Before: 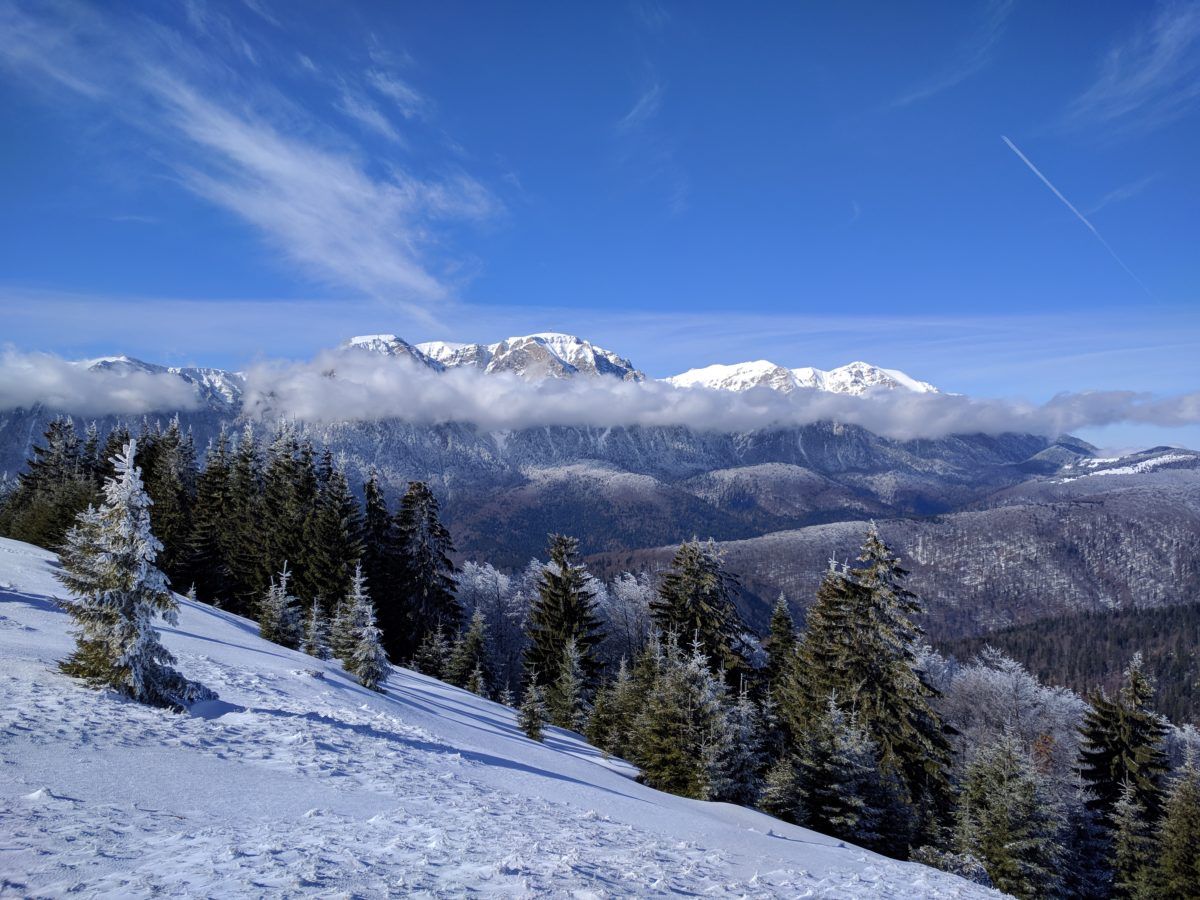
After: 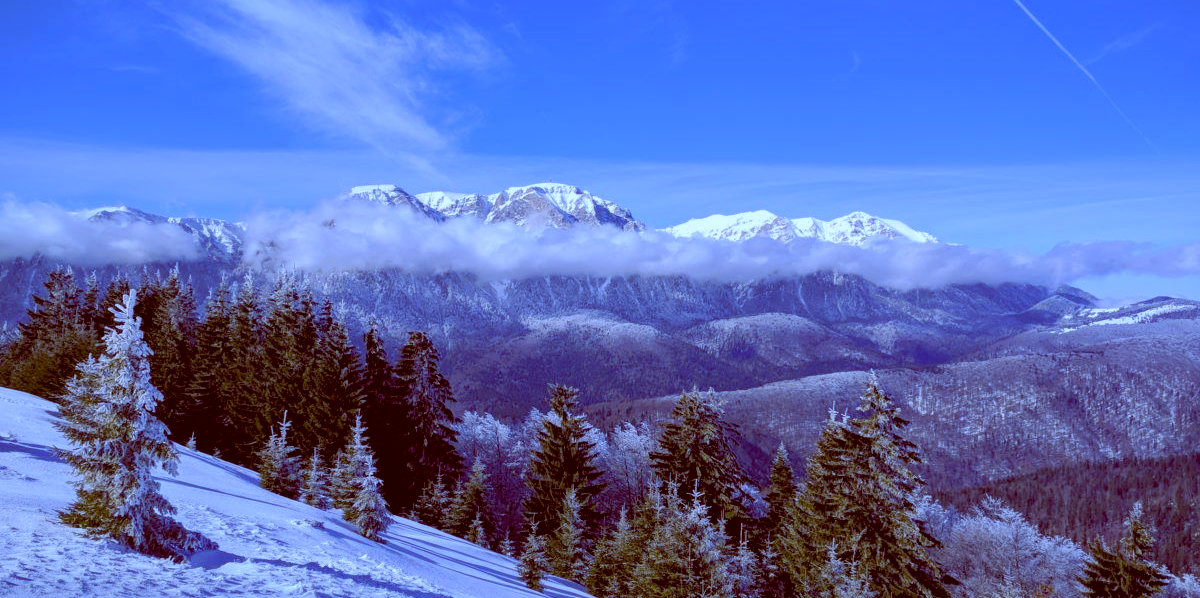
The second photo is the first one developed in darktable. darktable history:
color balance rgb: perceptual saturation grading › global saturation 20%, perceptual saturation grading › highlights -25%, perceptual saturation grading › shadows 25%
white balance: red 0.871, blue 1.249
color correction: highlights a* -0.137, highlights b* 0.137
color balance: lift [1, 1.011, 0.999, 0.989], gamma [1.109, 1.045, 1.039, 0.955], gain [0.917, 0.936, 0.952, 1.064], contrast 2.32%, contrast fulcrum 19%, output saturation 101%
crop: top 16.727%, bottom 16.727%
